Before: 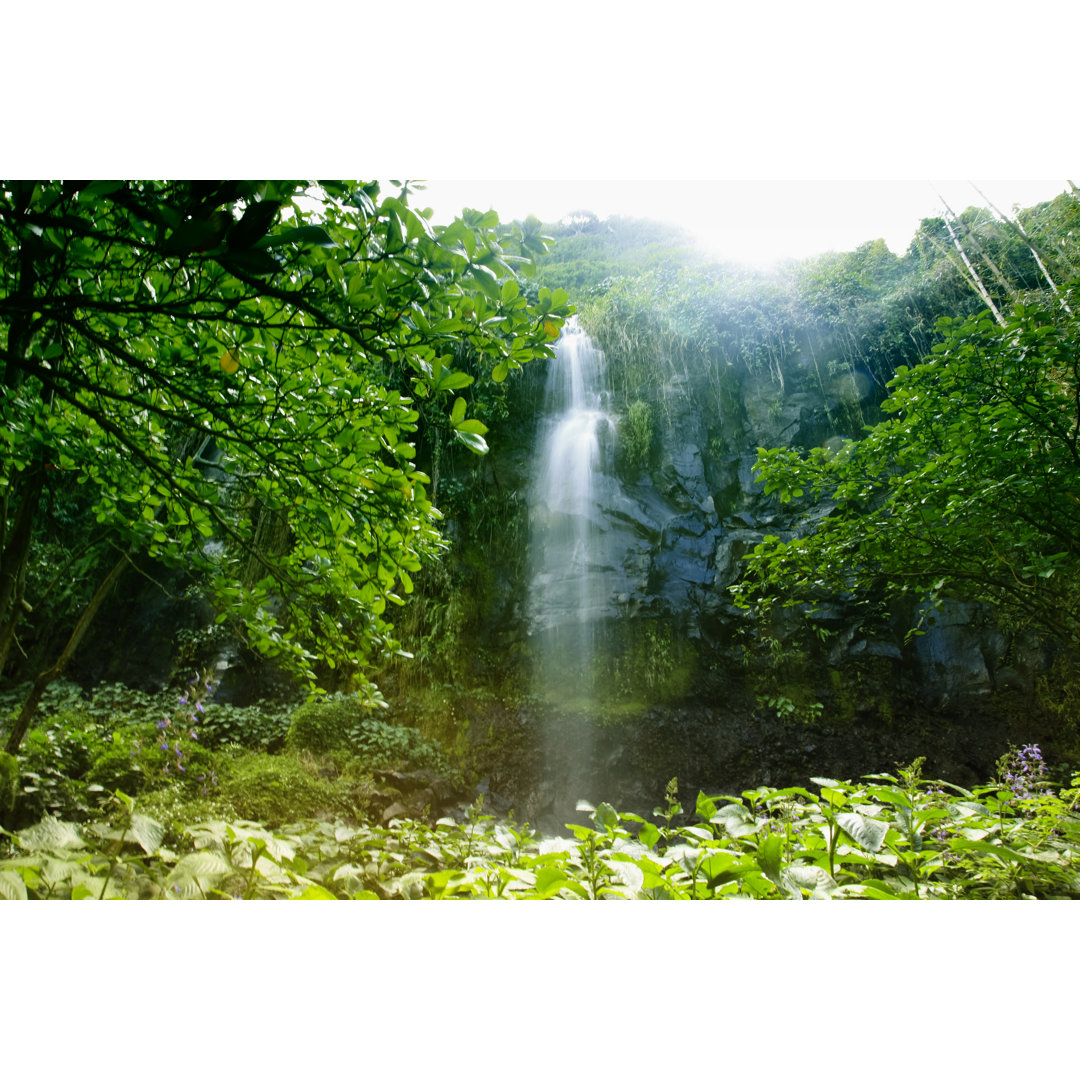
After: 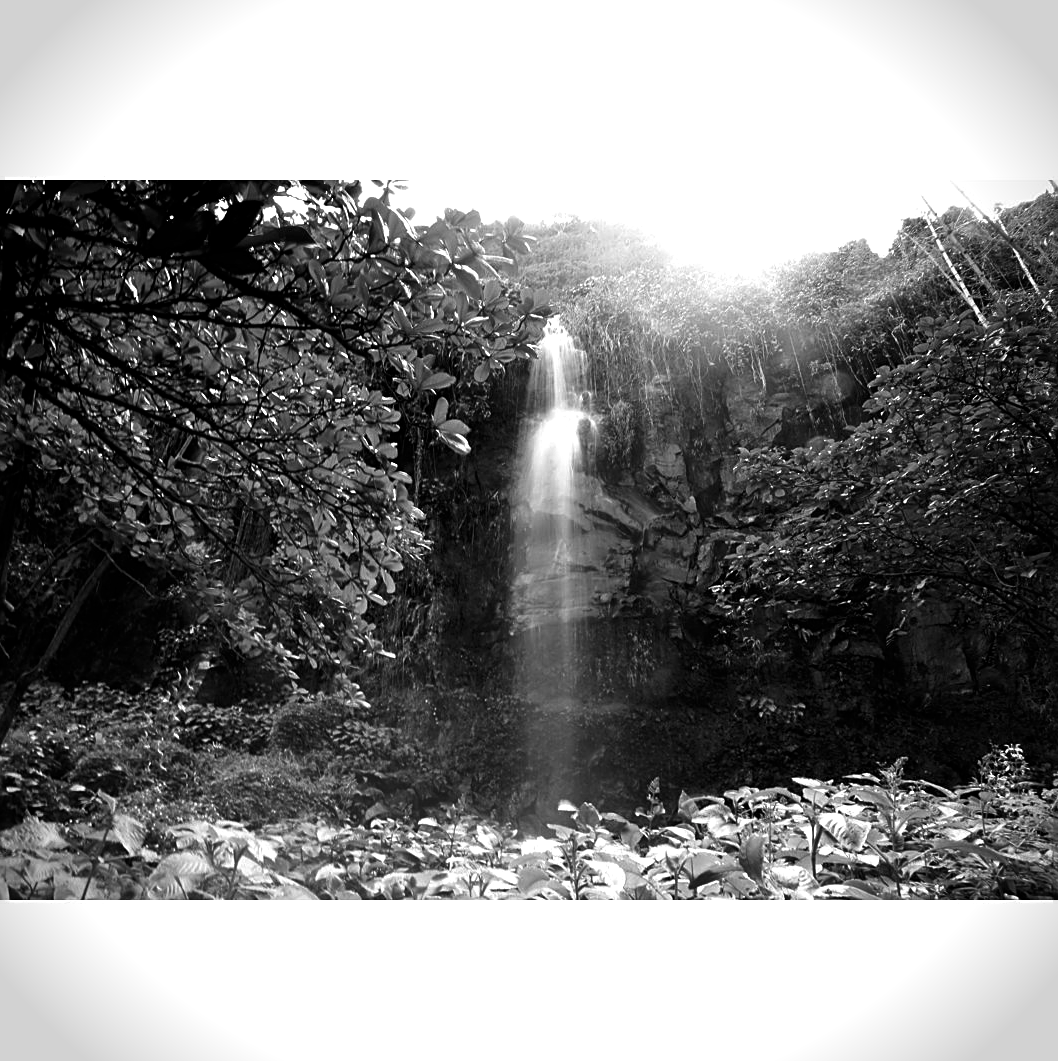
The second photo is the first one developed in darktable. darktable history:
crop: left 1.741%, right 0.275%, bottom 1.693%
sharpen: on, module defaults
vignetting: brightness -0.575
exposure: black level correction 0, exposure 0.499 EV, compensate highlight preservation false
contrast brightness saturation: brightness -0.251, saturation 0.204
color zones: curves: ch0 [(0, 0.613) (0.01, 0.613) (0.245, 0.448) (0.498, 0.529) (0.642, 0.665) (0.879, 0.777) (0.99, 0.613)]; ch1 [(0, 0) (0.143, 0) (0.286, 0) (0.429, 0) (0.571, 0) (0.714, 0) (0.857, 0)]
color correction: highlights a* 14.81, highlights b* 31.8
color balance rgb: highlights gain › chroma 1.426%, highlights gain › hue 50.74°, perceptual saturation grading › global saturation 30.172%
